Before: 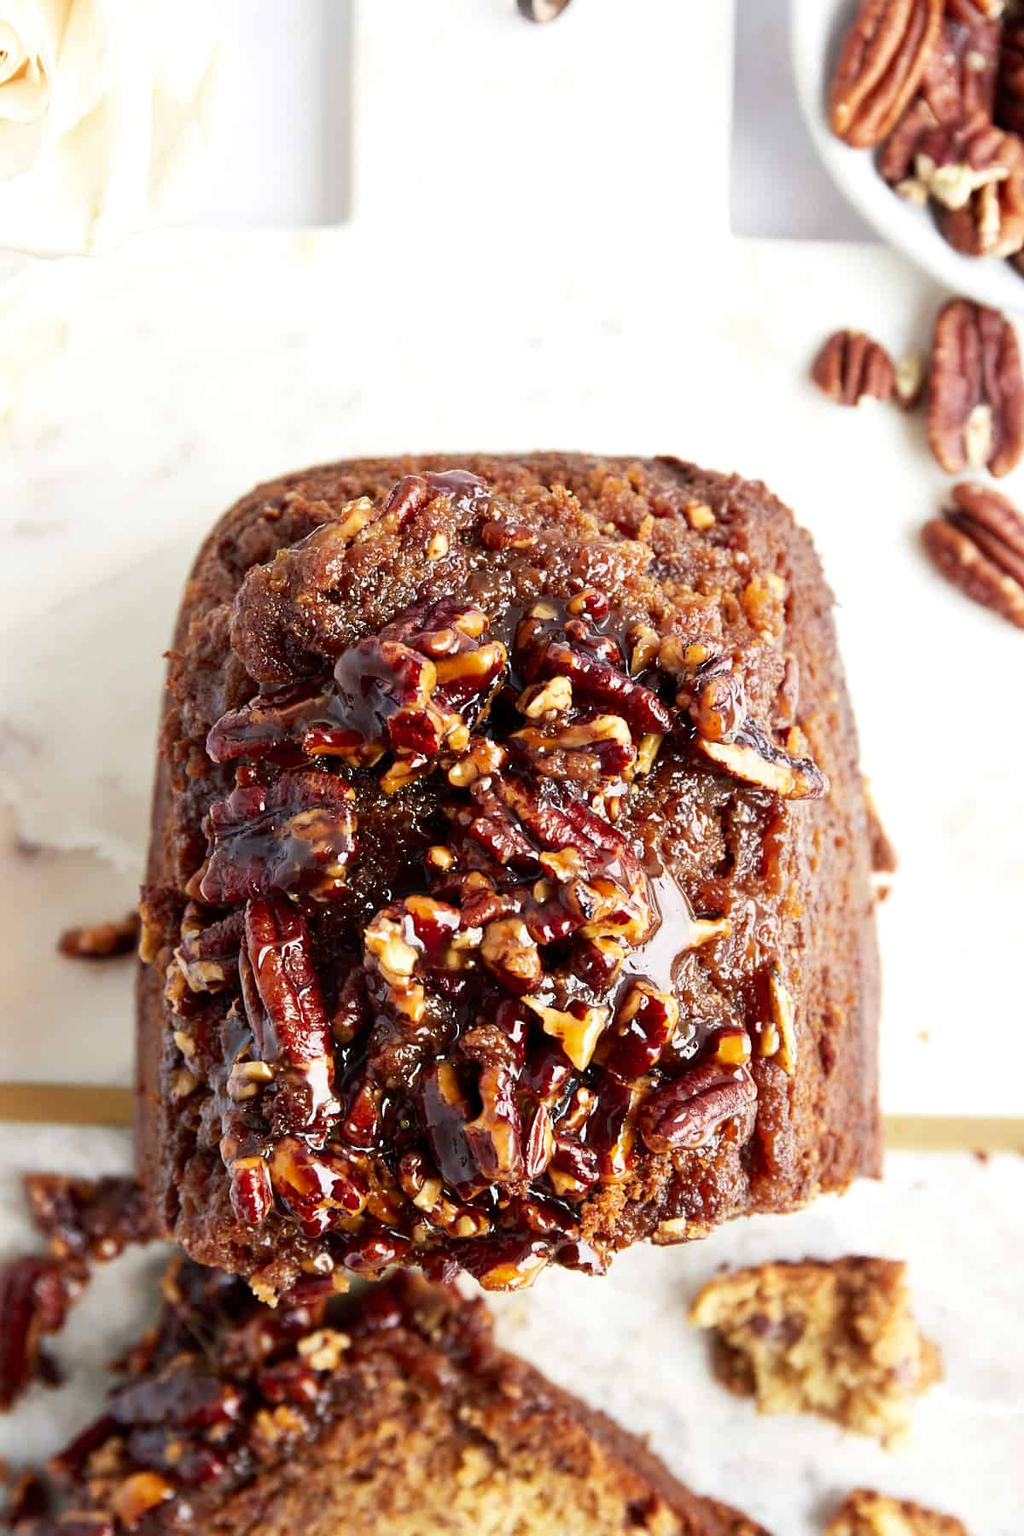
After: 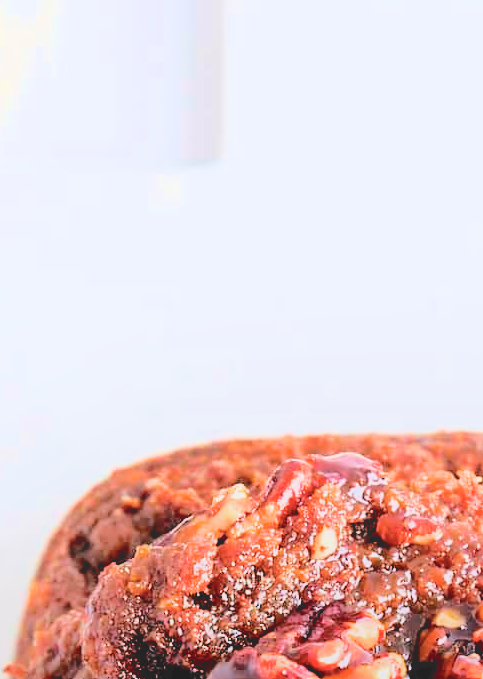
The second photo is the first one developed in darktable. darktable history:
shadows and highlights: on, module defaults
tone equalizer: edges refinement/feathering 500, mask exposure compensation -1.57 EV, preserve details no
local contrast: highlights 70%, shadows 68%, detail 84%, midtone range 0.329
color calibration: illuminant as shot in camera, x 0.358, y 0.373, temperature 4628.91 K, saturation algorithm version 1 (2020)
exposure: black level correction 0, exposure 0.844 EV, compensate exposure bias true, compensate highlight preservation false
filmic rgb: black relative exposure -5.08 EV, white relative exposure 3.96 EV, hardness 2.88, contrast 1.399, highlights saturation mix -30.05%, color science v6 (2022)
crop: left 15.724%, top 5.451%, right 43.95%, bottom 56.797%
tone curve: curves: ch0 [(0, 0) (0.003, 0.044) (0.011, 0.045) (0.025, 0.048) (0.044, 0.051) (0.069, 0.065) (0.1, 0.08) (0.136, 0.108) (0.177, 0.152) (0.224, 0.216) (0.277, 0.305) (0.335, 0.392) (0.399, 0.481) (0.468, 0.579) (0.543, 0.658) (0.623, 0.729) (0.709, 0.8) (0.801, 0.867) (0.898, 0.93) (1, 1)], color space Lab, independent channels, preserve colors none
